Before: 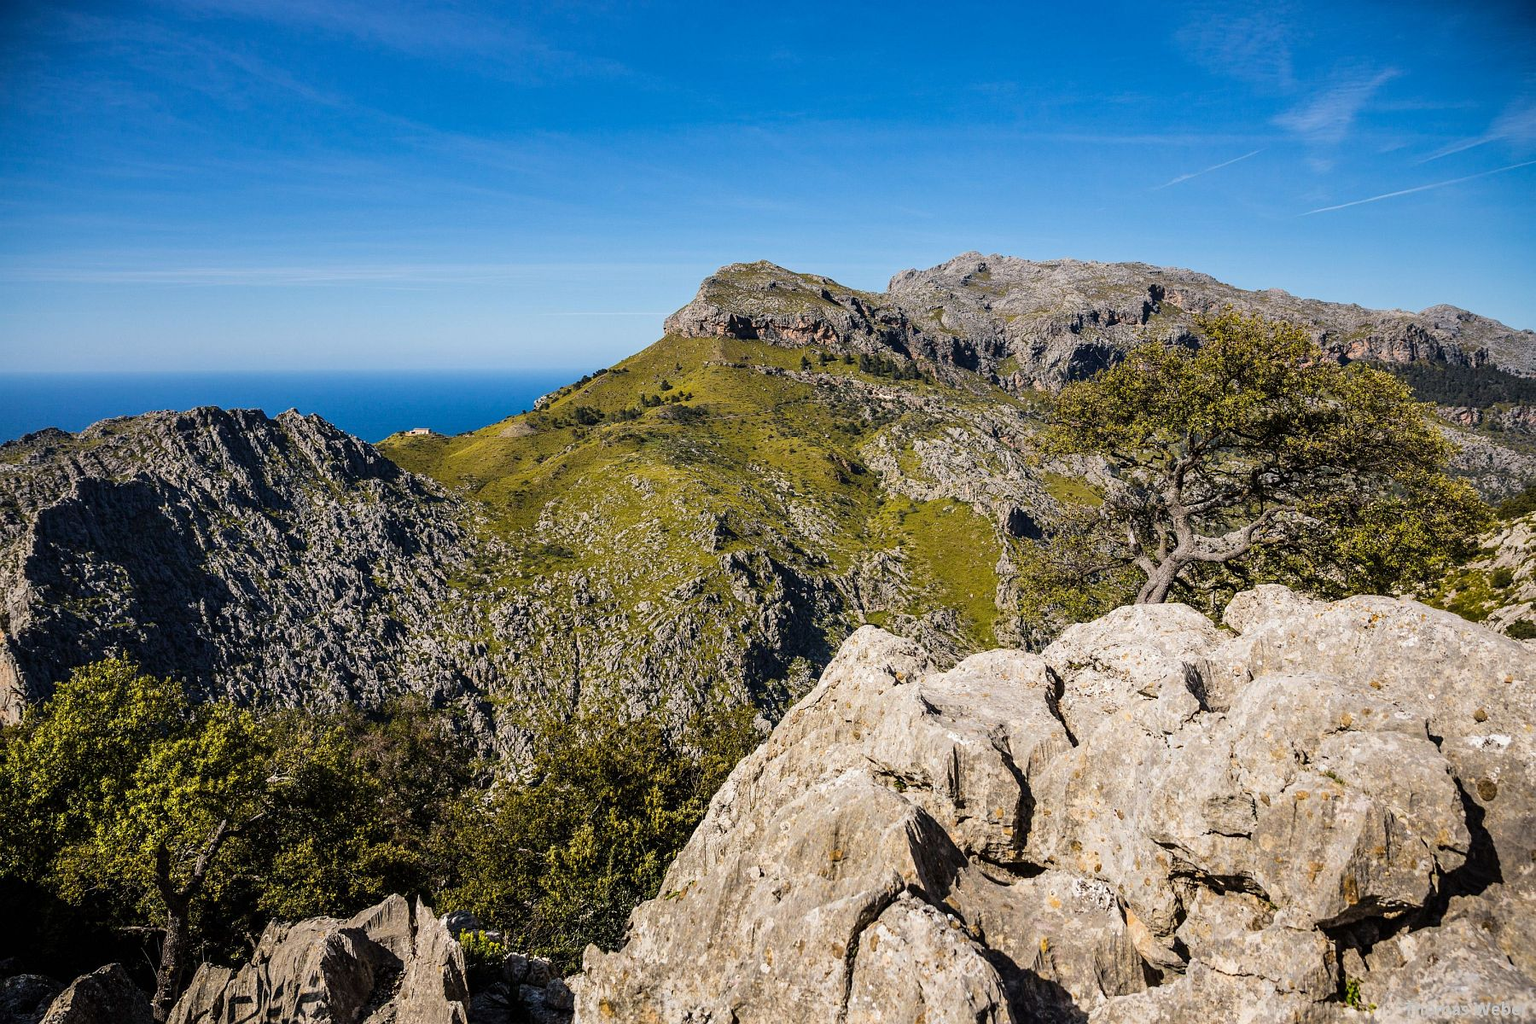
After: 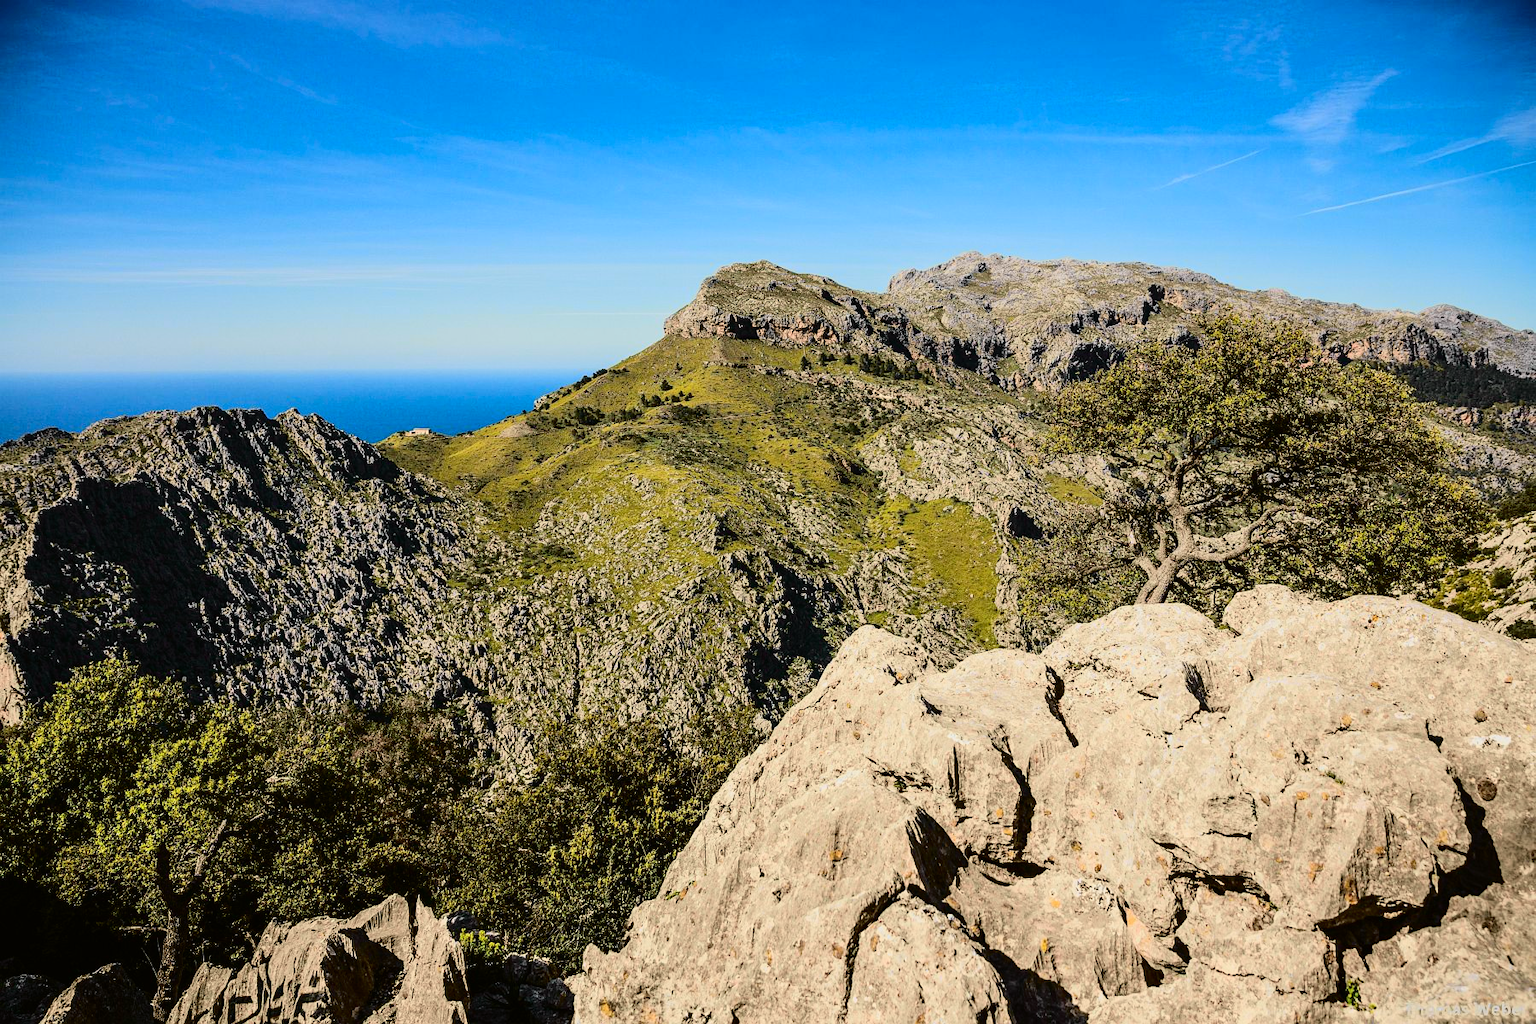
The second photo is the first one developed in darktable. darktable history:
tone curve: curves: ch0 [(0, 0.006) (0.184, 0.117) (0.405, 0.46) (0.456, 0.528) (0.634, 0.728) (0.877, 0.89) (0.984, 0.935)]; ch1 [(0, 0) (0.443, 0.43) (0.492, 0.489) (0.566, 0.579) (0.595, 0.625) (0.608, 0.667) (0.65, 0.729) (1, 1)]; ch2 [(0, 0) (0.33, 0.301) (0.421, 0.443) (0.447, 0.489) (0.495, 0.505) (0.537, 0.583) (0.586, 0.591) (0.663, 0.686) (1, 1)], color space Lab, independent channels, preserve colors none
